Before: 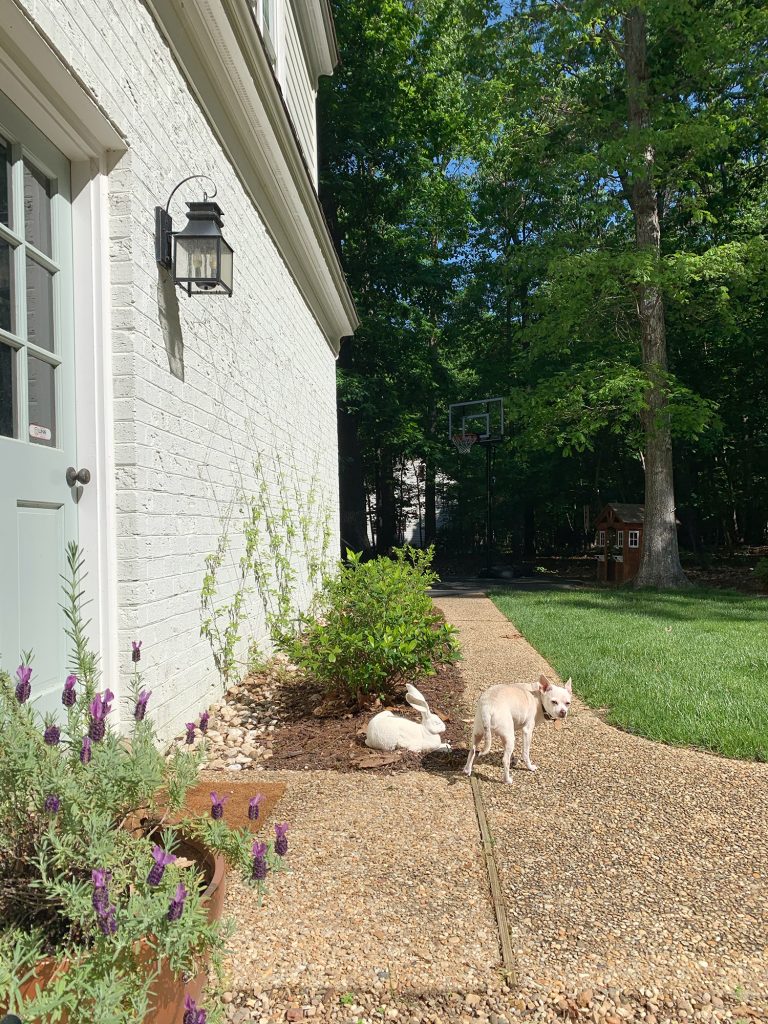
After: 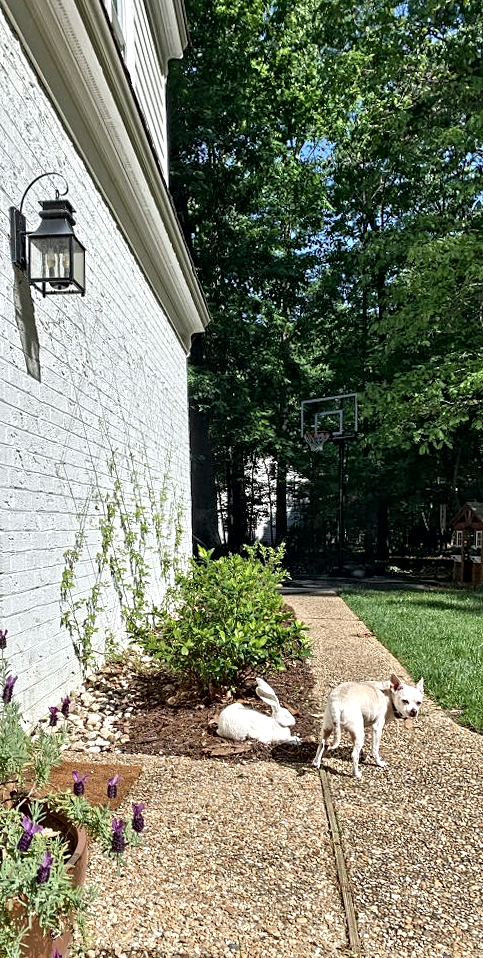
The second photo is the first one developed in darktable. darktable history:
rotate and perspective: rotation 0.062°, lens shift (vertical) 0.115, lens shift (horizontal) -0.133, crop left 0.047, crop right 0.94, crop top 0.061, crop bottom 0.94
local contrast: mode bilateral grid, contrast 20, coarseness 50, detail 140%, midtone range 0.2
crop and rotate: left 14.436%, right 18.898%
white balance: red 0.98, blue 1.034
contrast equalizer: octaves 7, y [[0.5, 0.542, 0.583, 0.625, 0.667, 0.708], [0.5 ×6], [0.5 ×6], [0 ×6], [0 ×6]]
